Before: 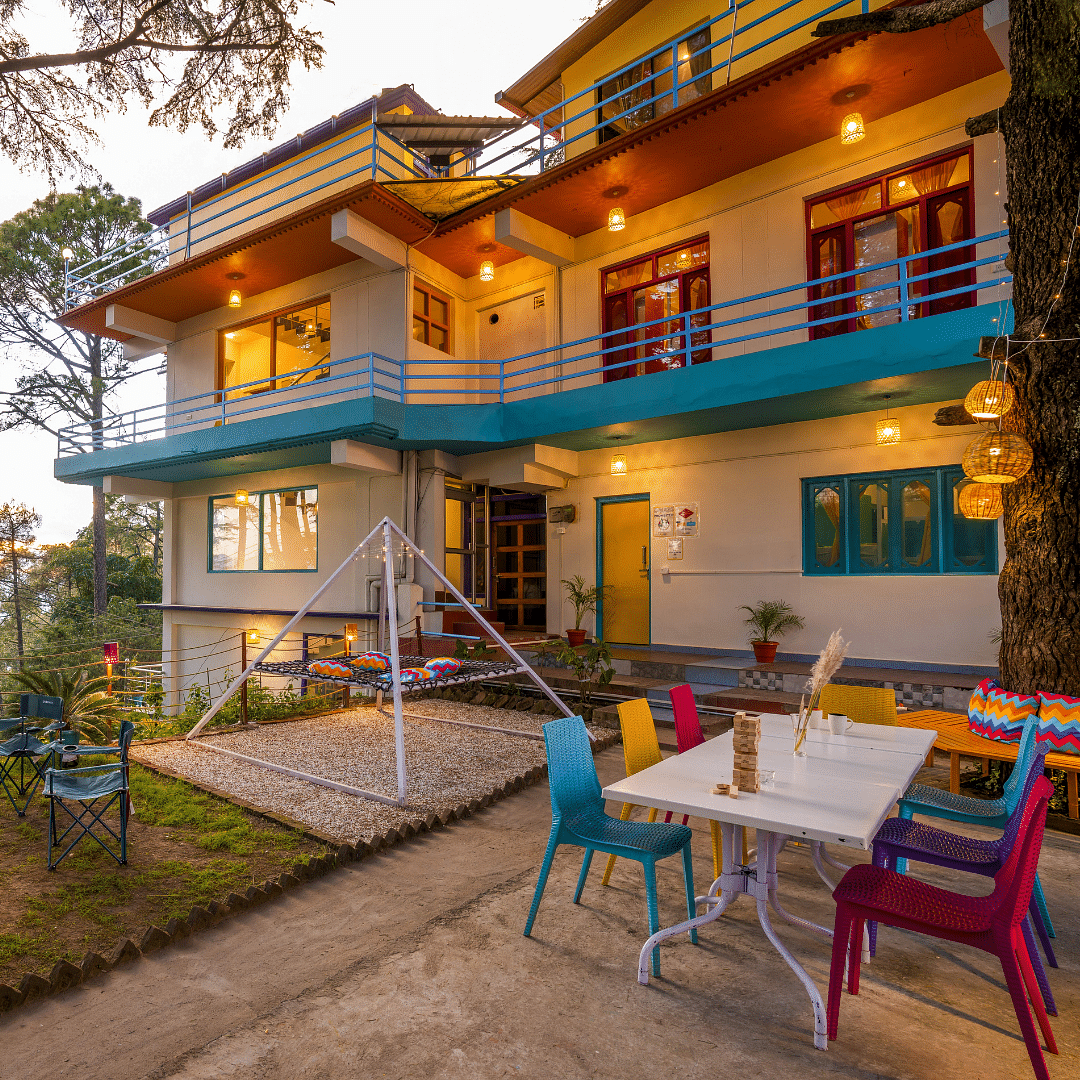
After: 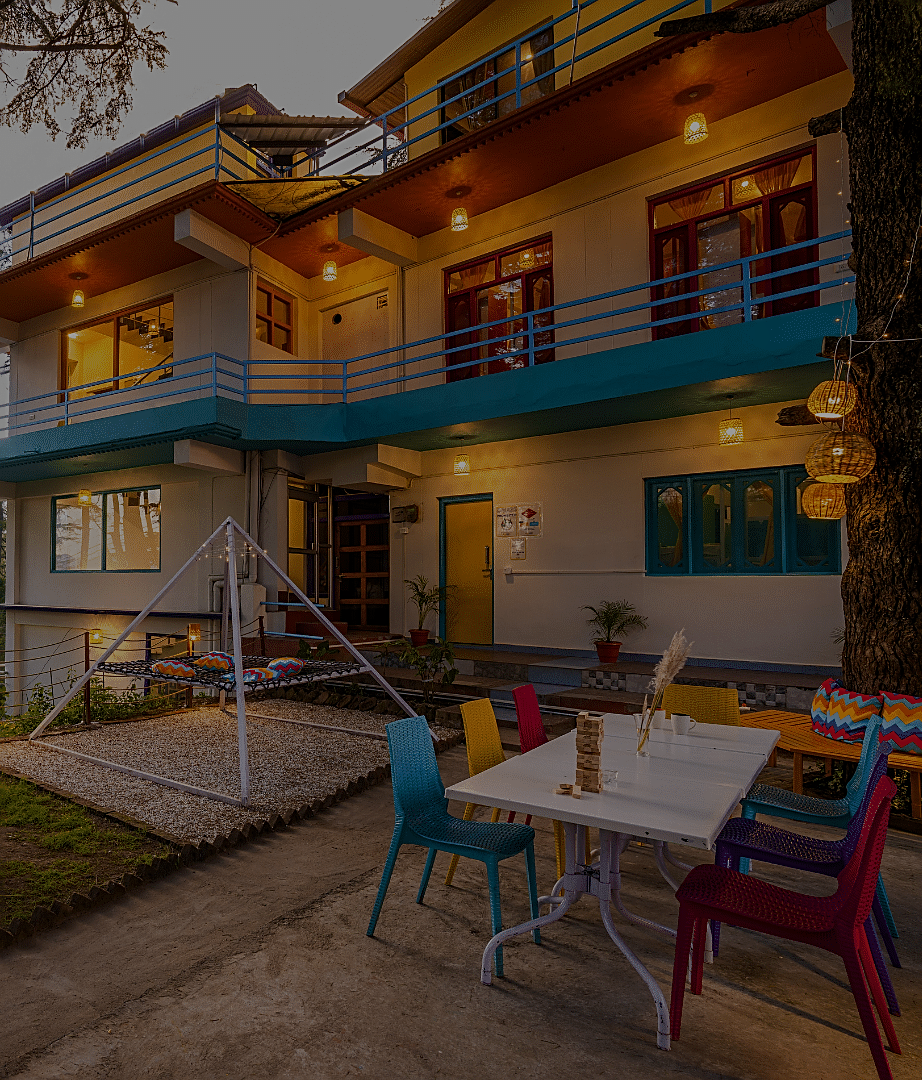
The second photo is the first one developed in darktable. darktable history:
tone equalizer: -8 EV -2 EV, -7 EV -2 EV, -6 EV -2 EV, -5 EV -2 EV, -4 EV -2 EV, -3 EV -2 EV, -2 EV -2 EV, -1 EV -1.63 EV, +0 EV -2 EV
sharpen: on, module defaults
crop and rotate: left 14.584%
